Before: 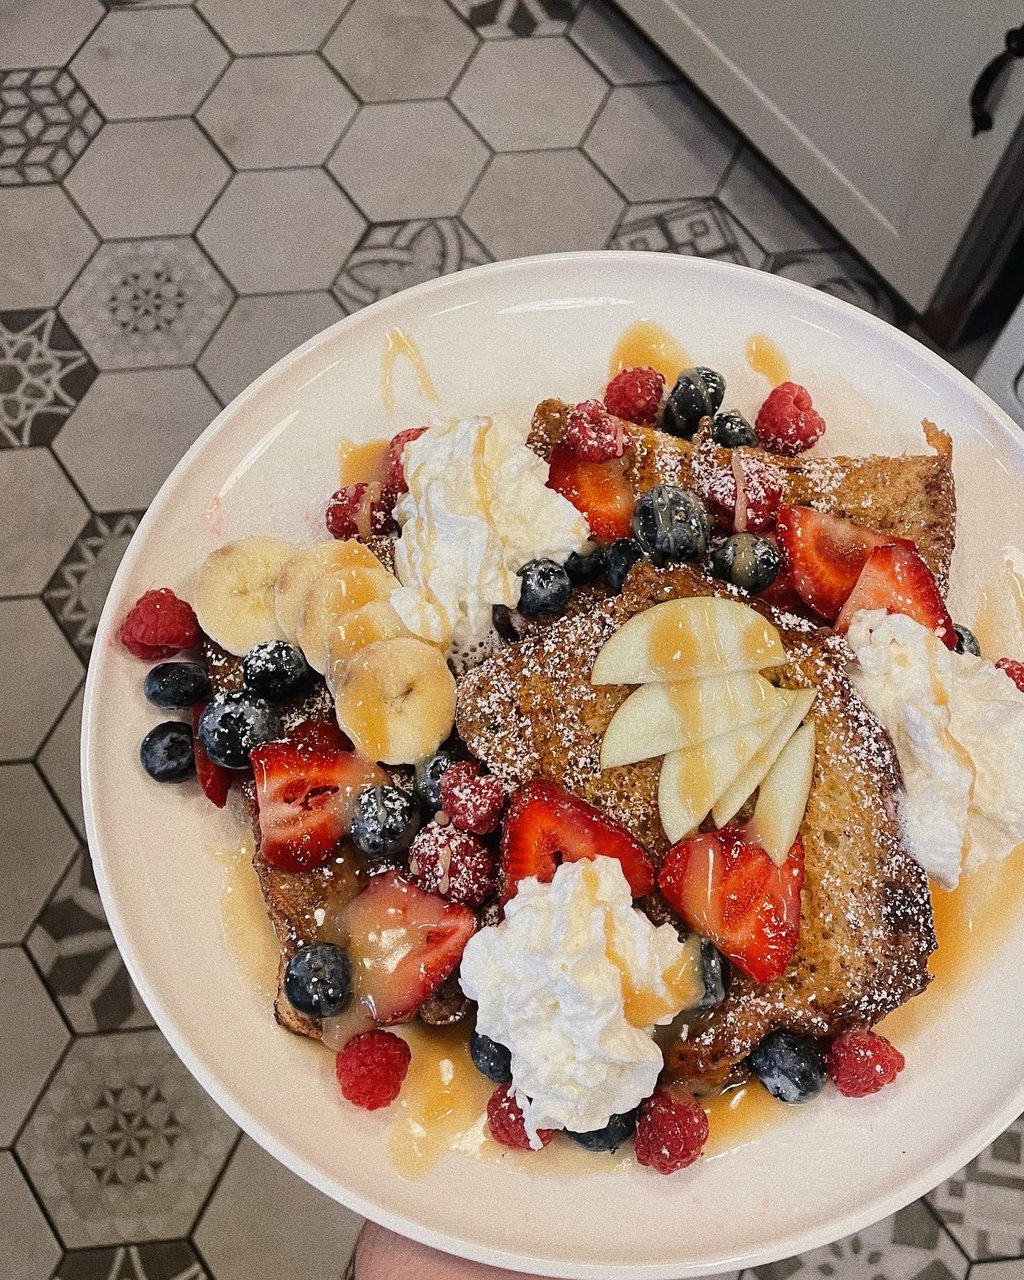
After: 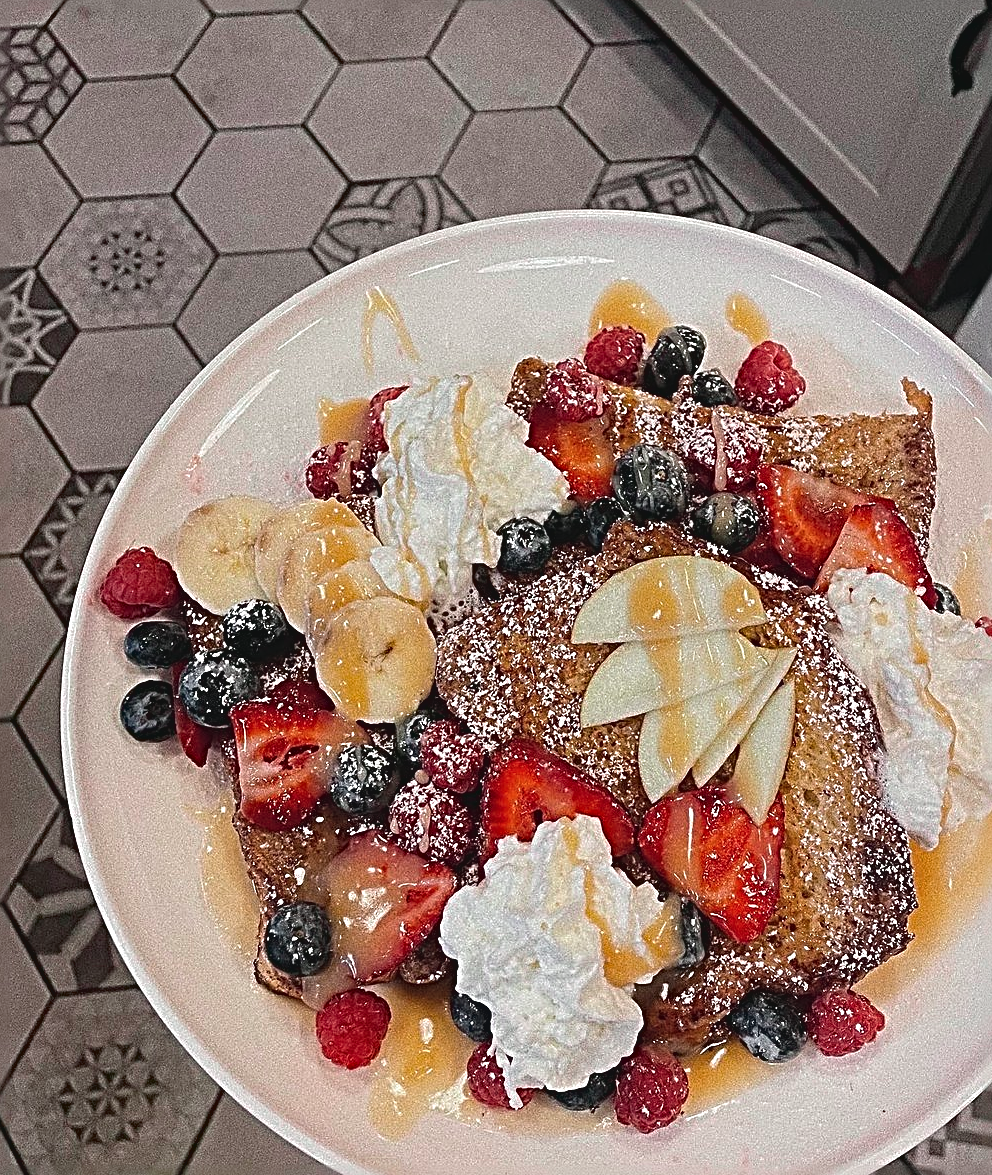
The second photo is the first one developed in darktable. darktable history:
haze removal: on, module defaults
crop: left 1.964%, top 3.251%, right 1.122%, bottom 4.933%
sharpen: radius 3.69, amount 0.928
tone equalizer: on, module defaults
tone curve: curves: ch0 [(0, 0.046) (0.04, 0.074) (0.883, 0.858) (1, 1)]; ch1 [(0, 0) (0.146, 0.159) (0.338, 0.365) (0.417, 0.455) (0.489, 0.486) (0.504, 0.502) (0.529, 0.537) (0.563, 0.567) (1, 1)]; ch2 [(0, 0) (0.307, 0.298) (0.388, 0.375) (0.443, 0.456) (0.485, 0.492) (0.544, 0.525) (1, 1)], color space Lab, independent channels, preserve colors none
